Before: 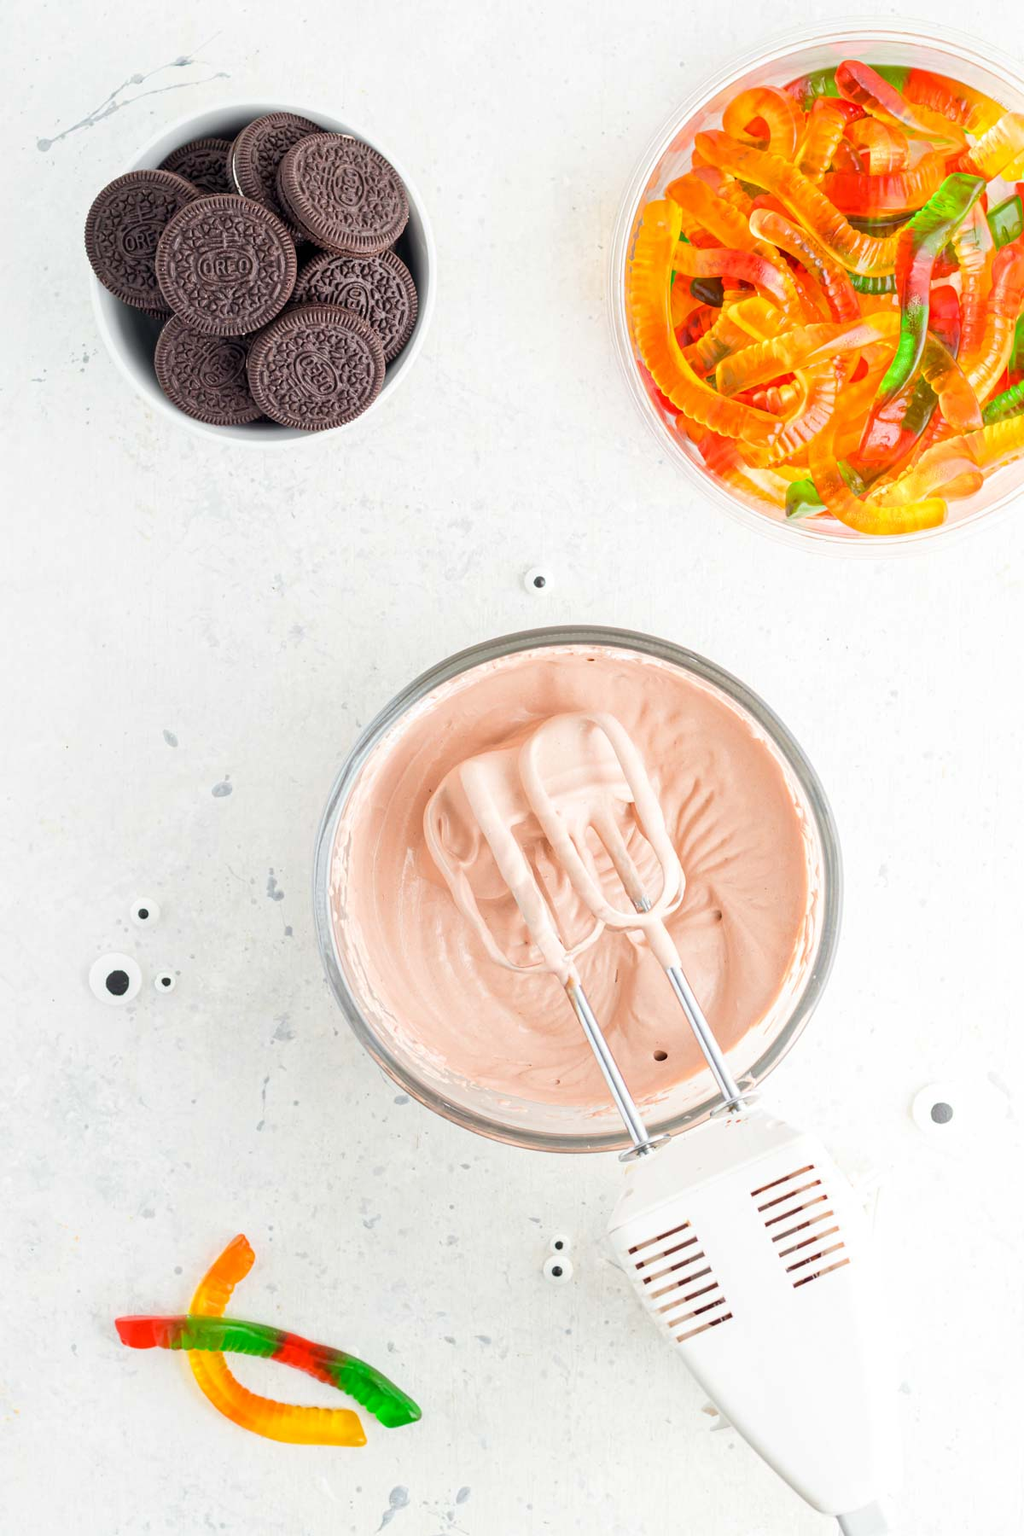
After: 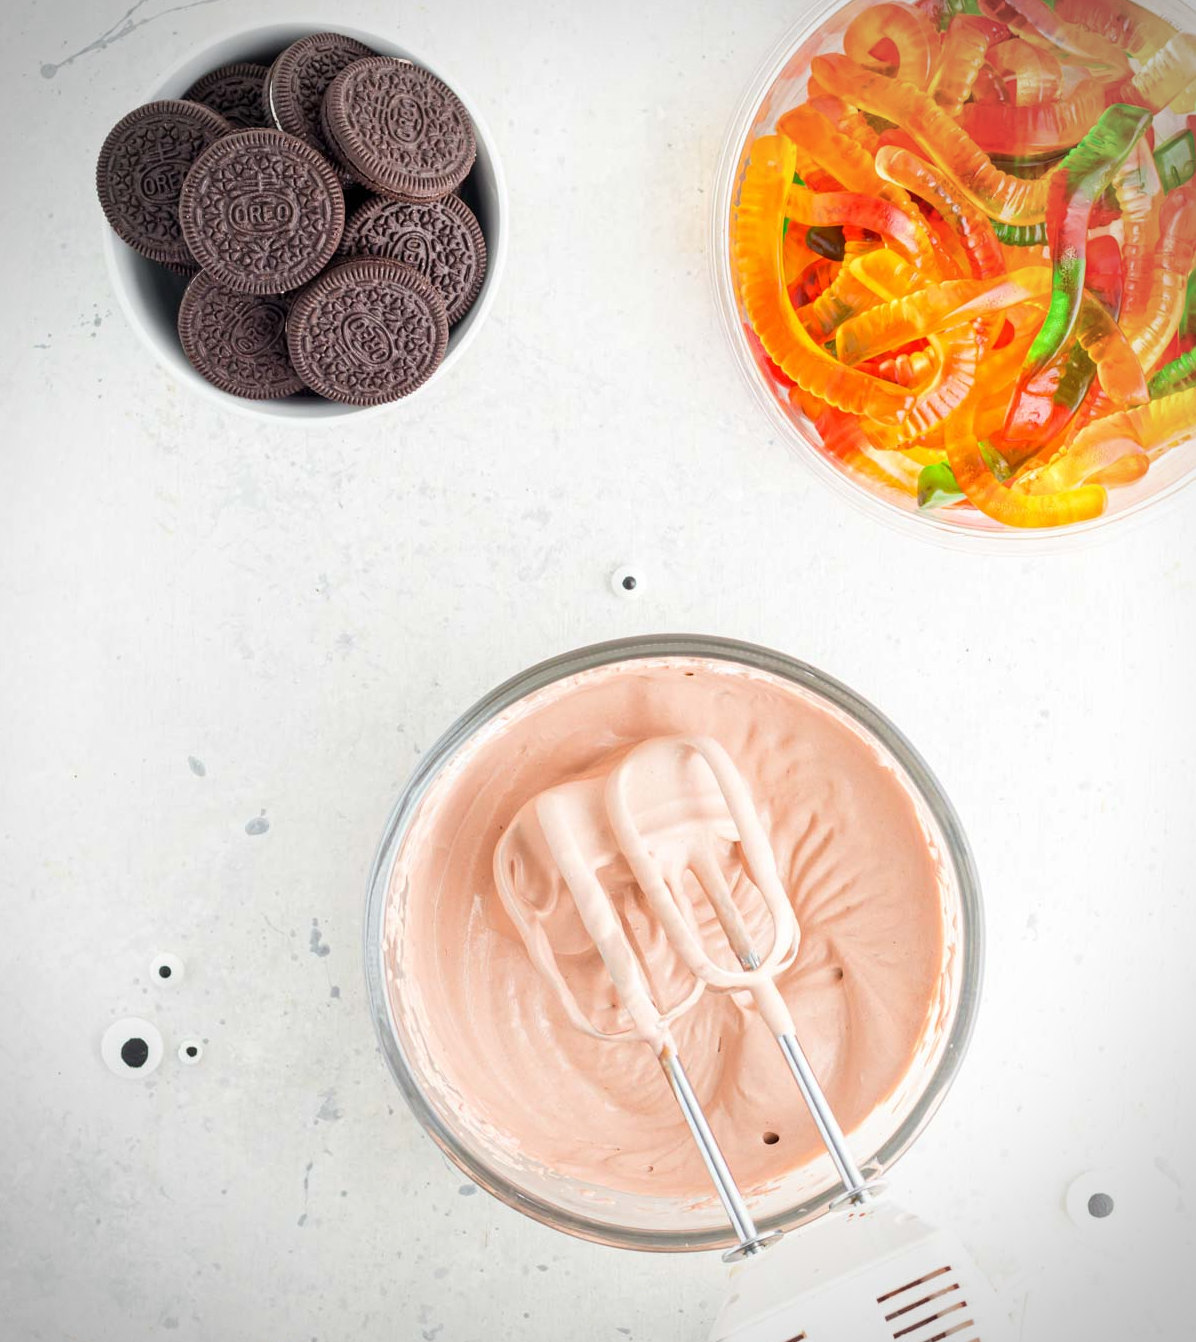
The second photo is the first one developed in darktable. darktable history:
vignetting: fall-off start 74.28%, fall-off radius 65.73%, dithering 16-bit output, unbound false
crop: left 0.289%, top 5.528%, bottom 19.892%
